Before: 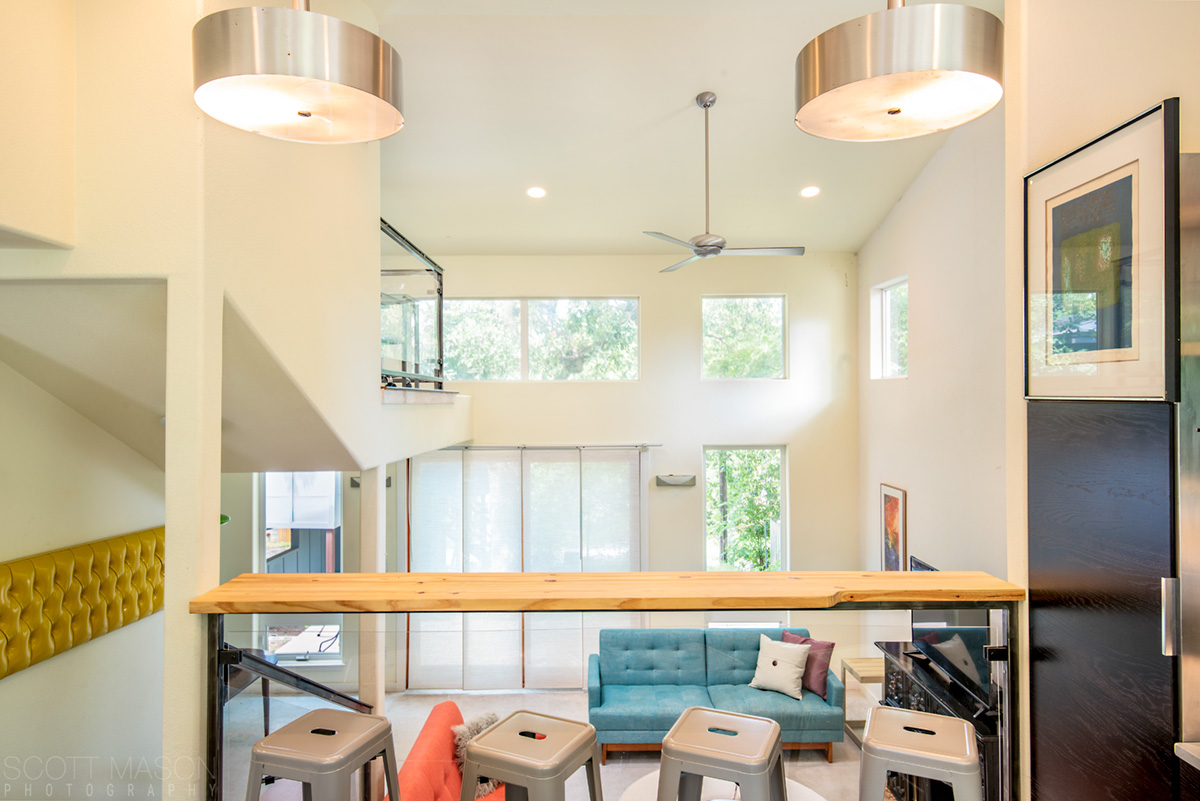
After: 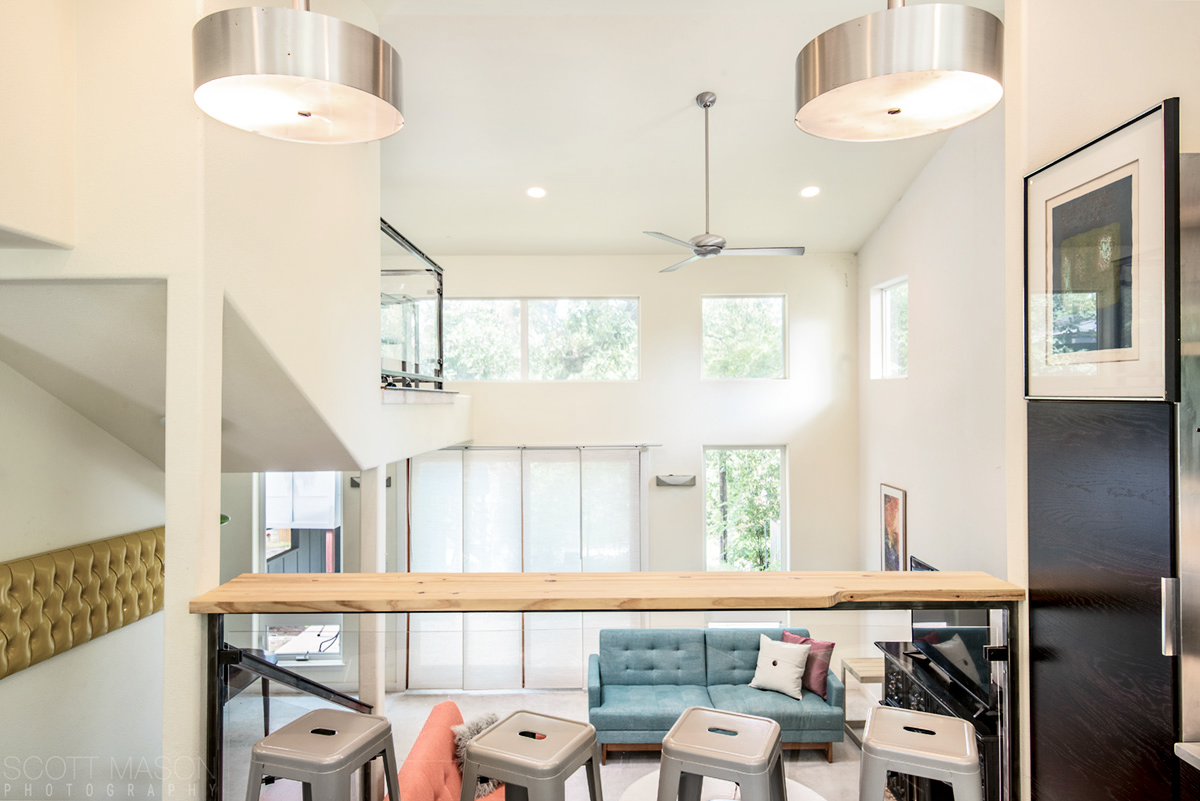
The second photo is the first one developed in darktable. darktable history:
color zones: curves: ch0 [(0, 0.6) (0.129, 0.508) (0.193, 0.483) (0.429, 0.5) (0.571, 0.5) (0.714, 0.5) (0.857, 0.5) (1, 0.6)]; ch1 [(0, 0.481) (0.112, 0.245) (0.213, 0.223) (0.429, 0.233) (0.571, 0.231) (0.683, 0.242) (0.857, 0.296) (1, 0.481)]
contrast brightness saturation: contrast 0.185, saturation 0.302
